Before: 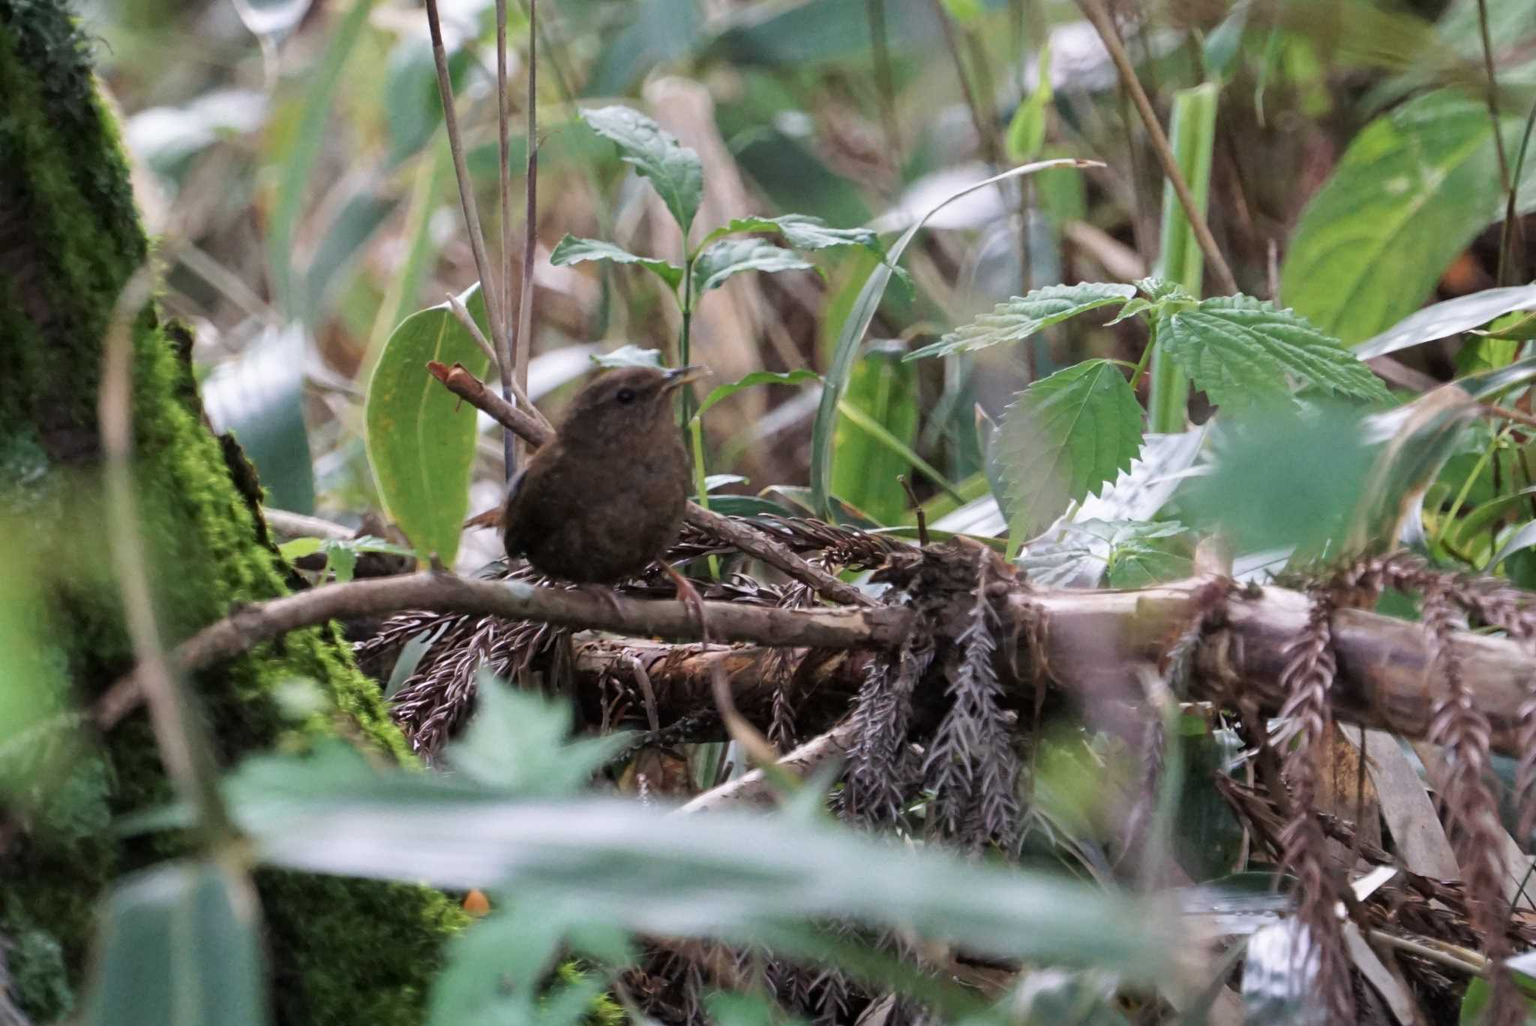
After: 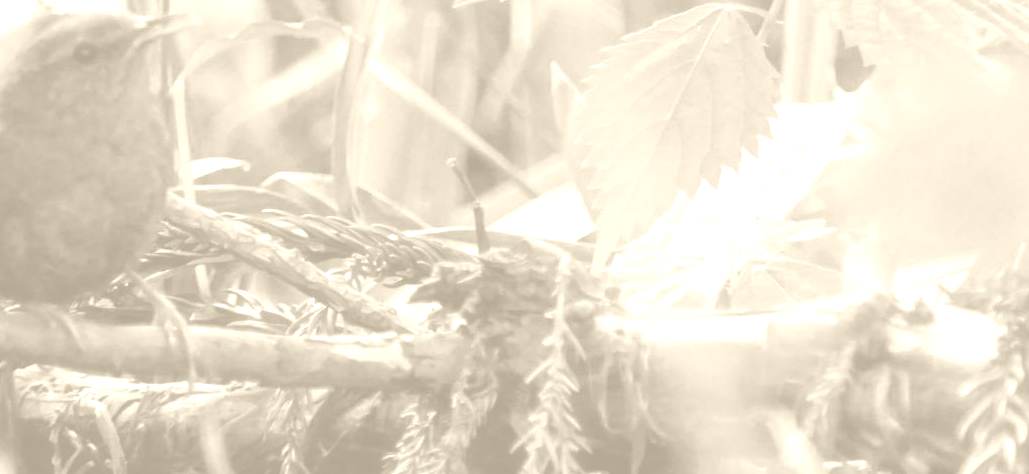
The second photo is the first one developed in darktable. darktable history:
haze removal: strength -0.09, distance 0.358, compatibility mode true, adaptive false
crop: left 36.607%, top 34.735%, right 13.146%, bottom 30.611%
colorize: hue 36°, saturation 71%, lightness 80.79%
